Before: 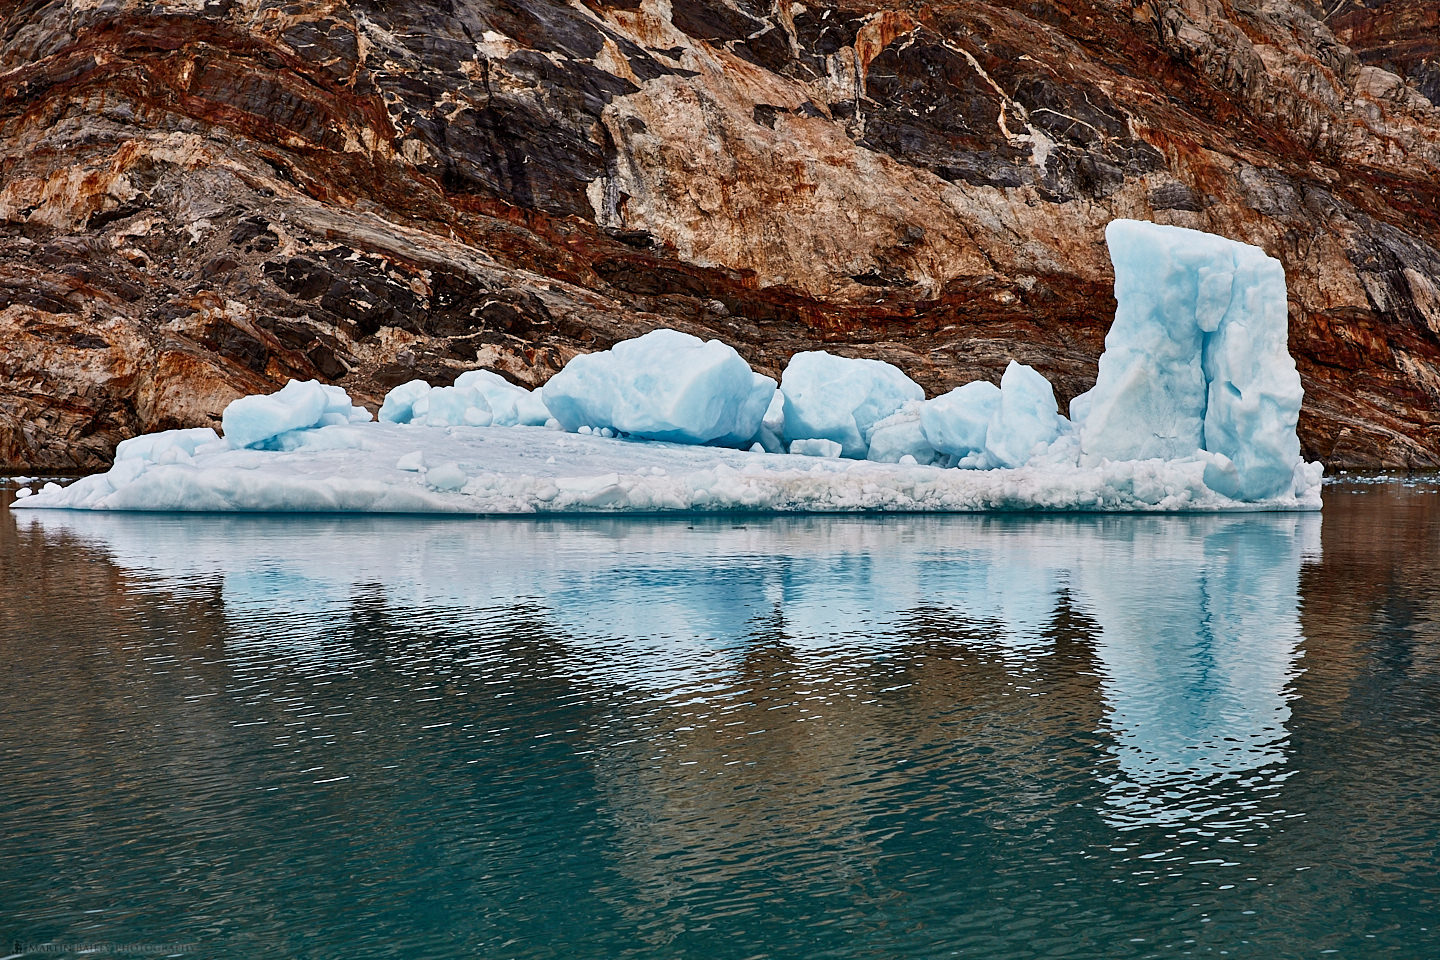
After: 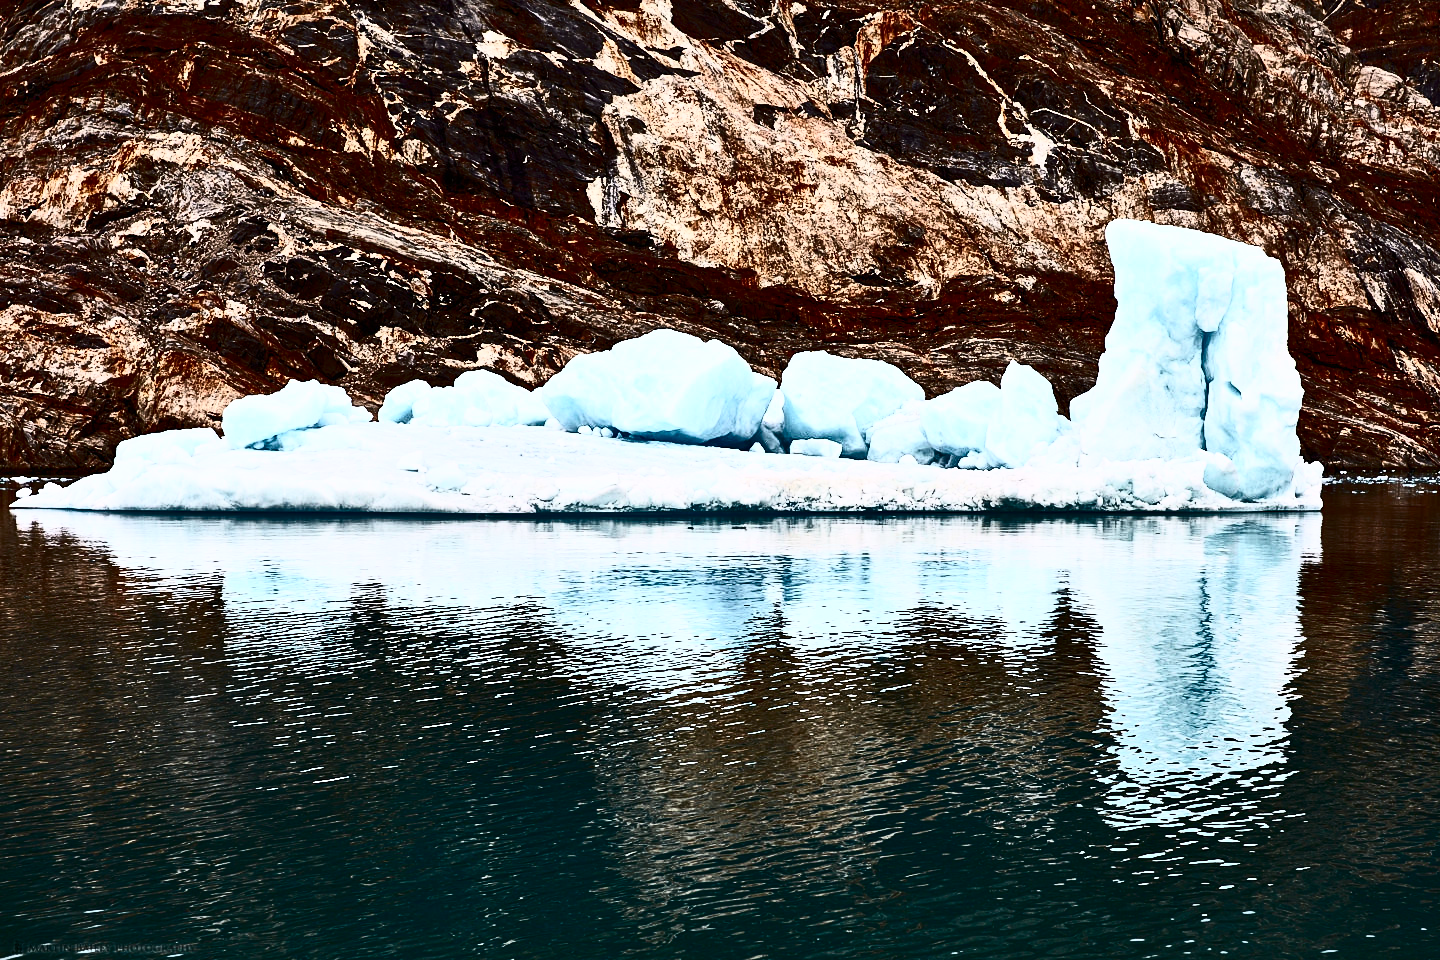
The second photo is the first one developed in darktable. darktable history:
contrast brightness saturation: contrast 0.925, brightness 0.193
